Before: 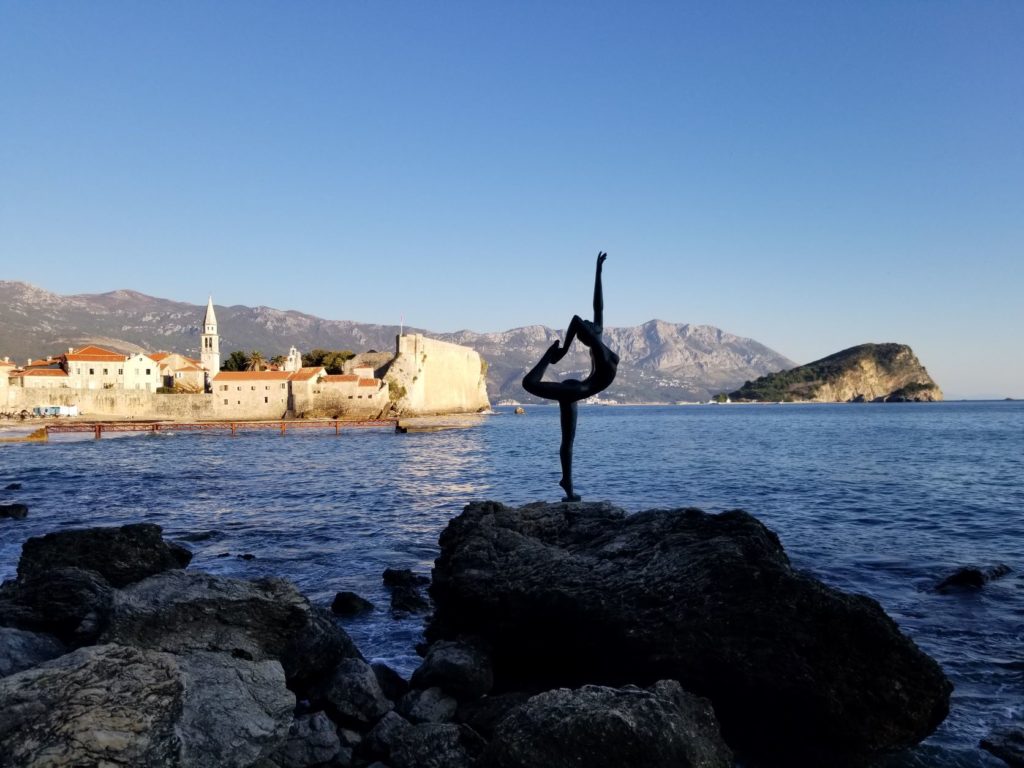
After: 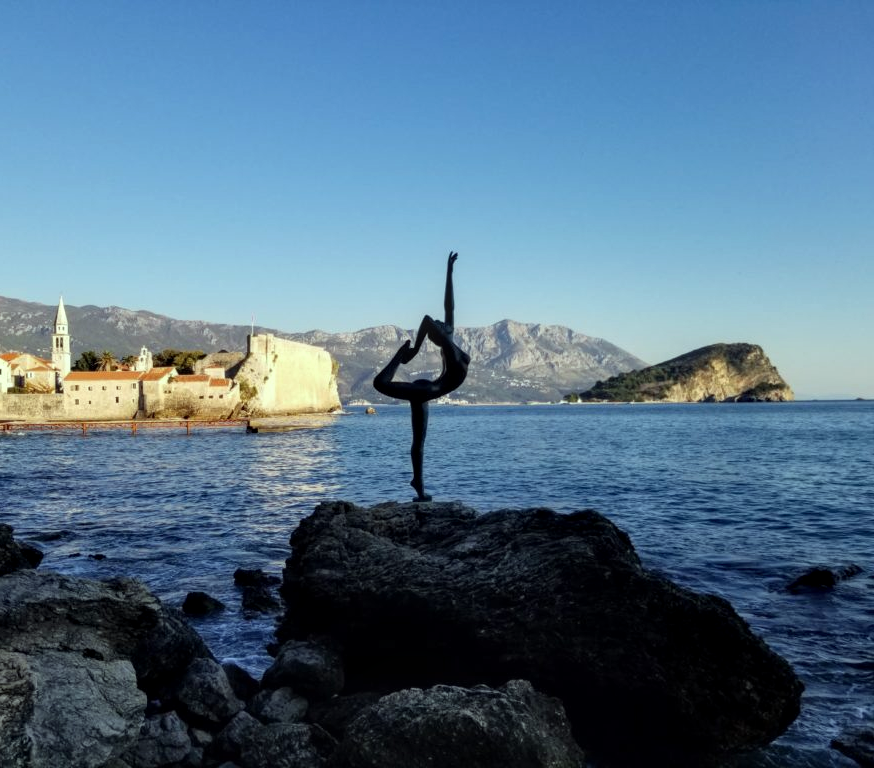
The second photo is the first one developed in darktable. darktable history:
color correction: highlights a* -8, highlights b* 3.1
local contrast: on, module defaults
crop and rotate: left 14.584%
